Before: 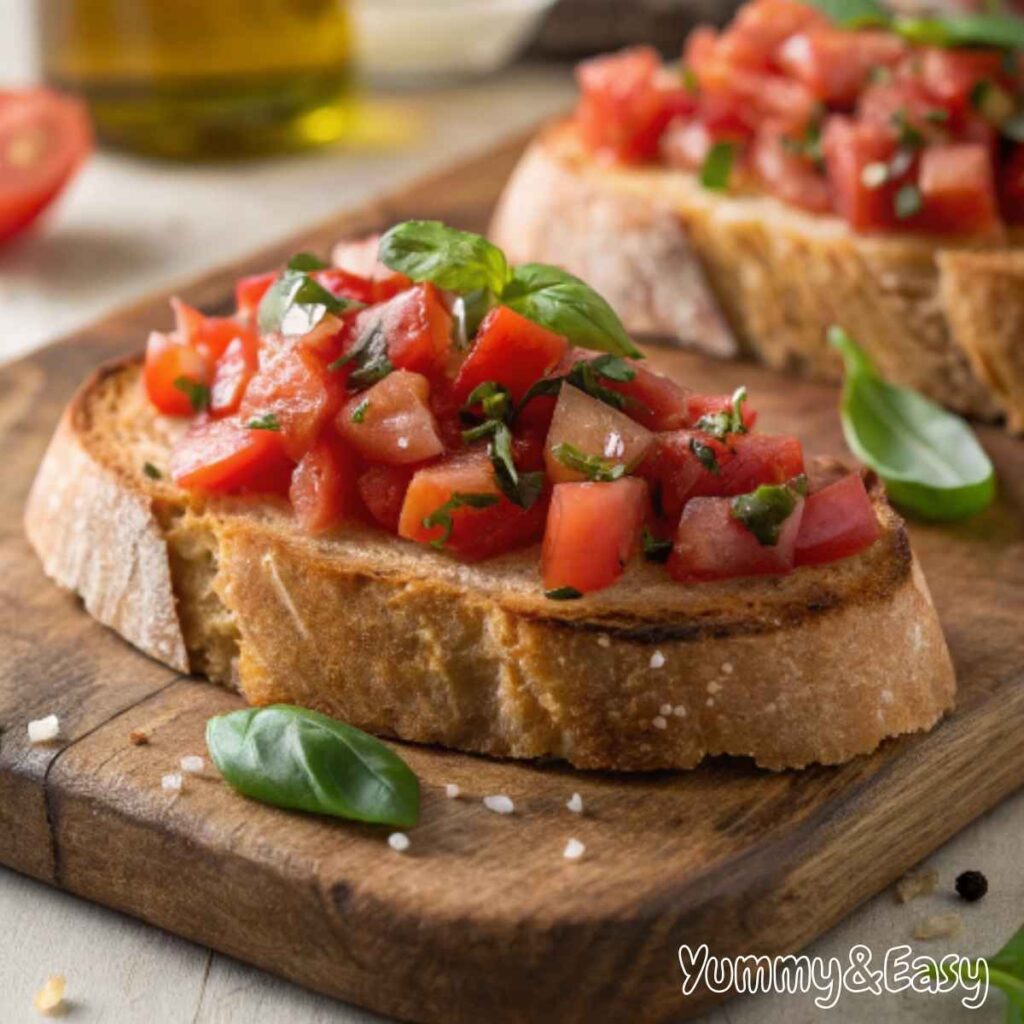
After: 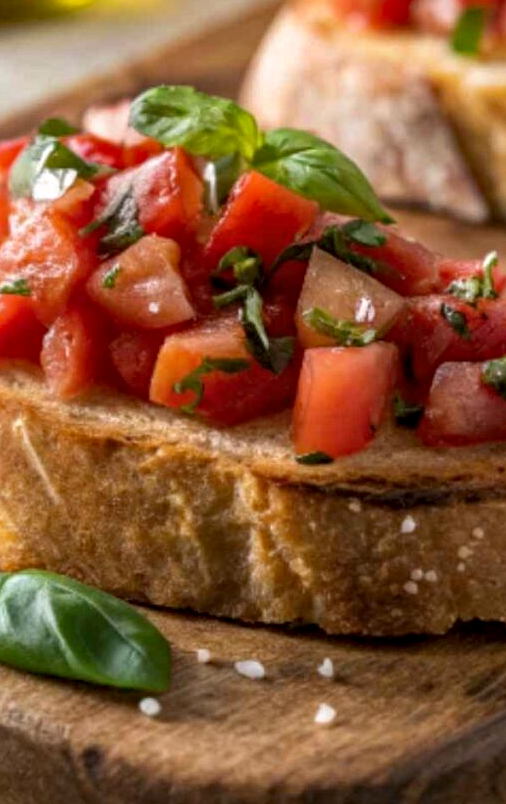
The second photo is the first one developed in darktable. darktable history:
local contrast: on, module defaults
crop and rotate: angle 0.02°, left 24.353%, top 13.219%, right 26.156%, bottom 8.224%
haze removal: compatibility mode true, adaptive false
